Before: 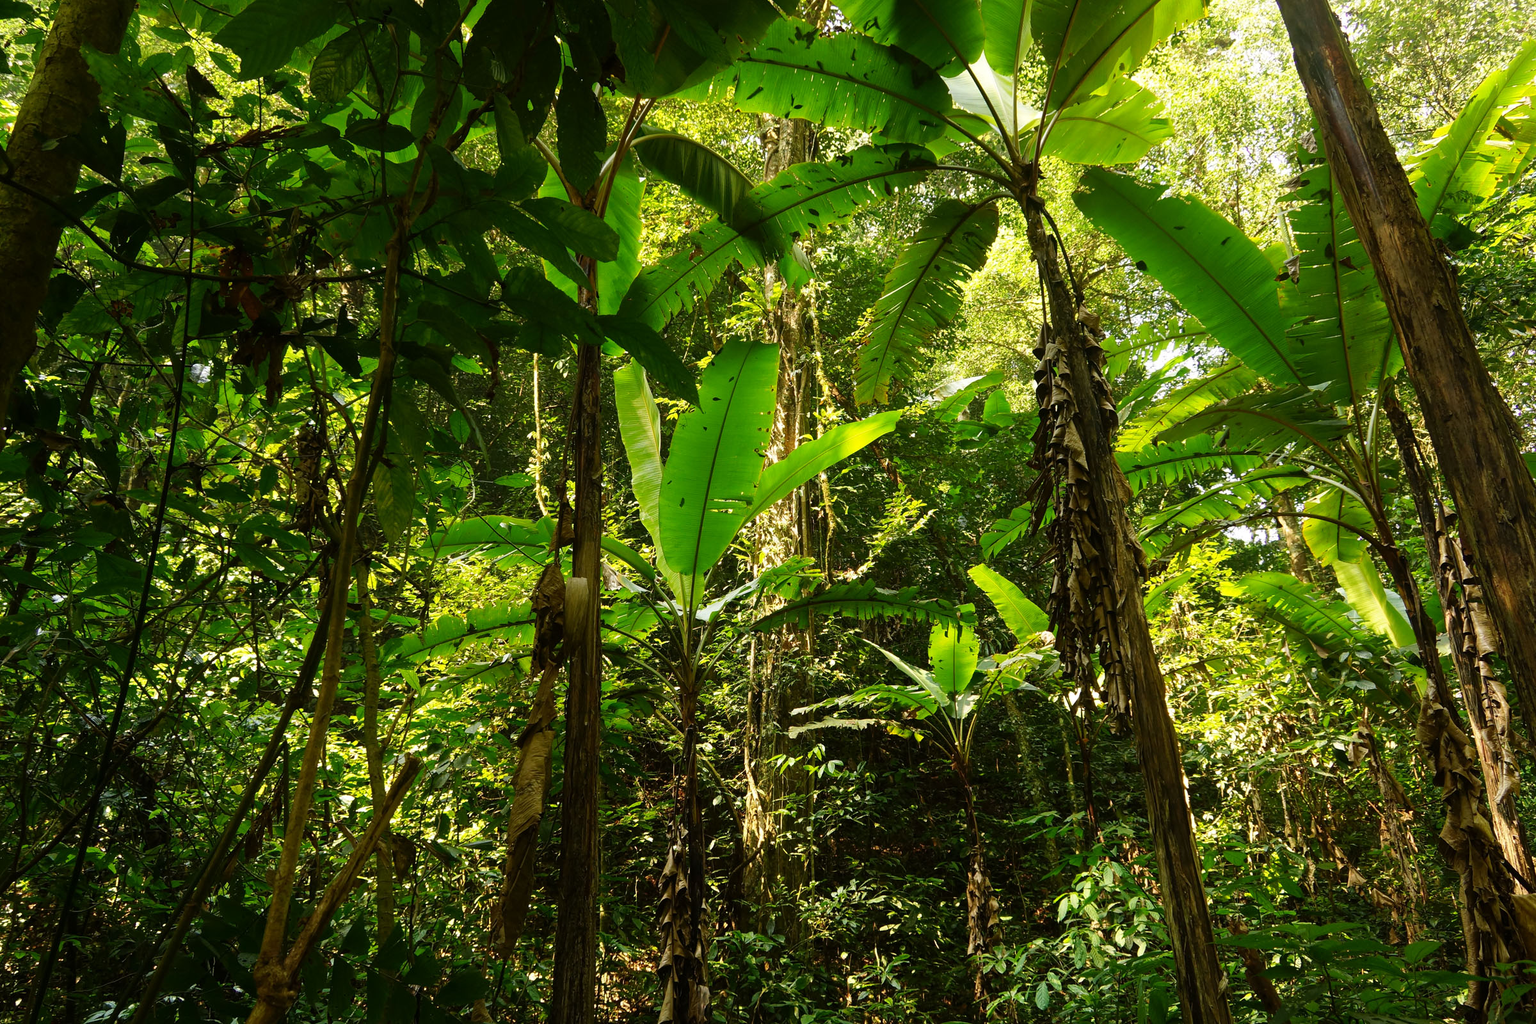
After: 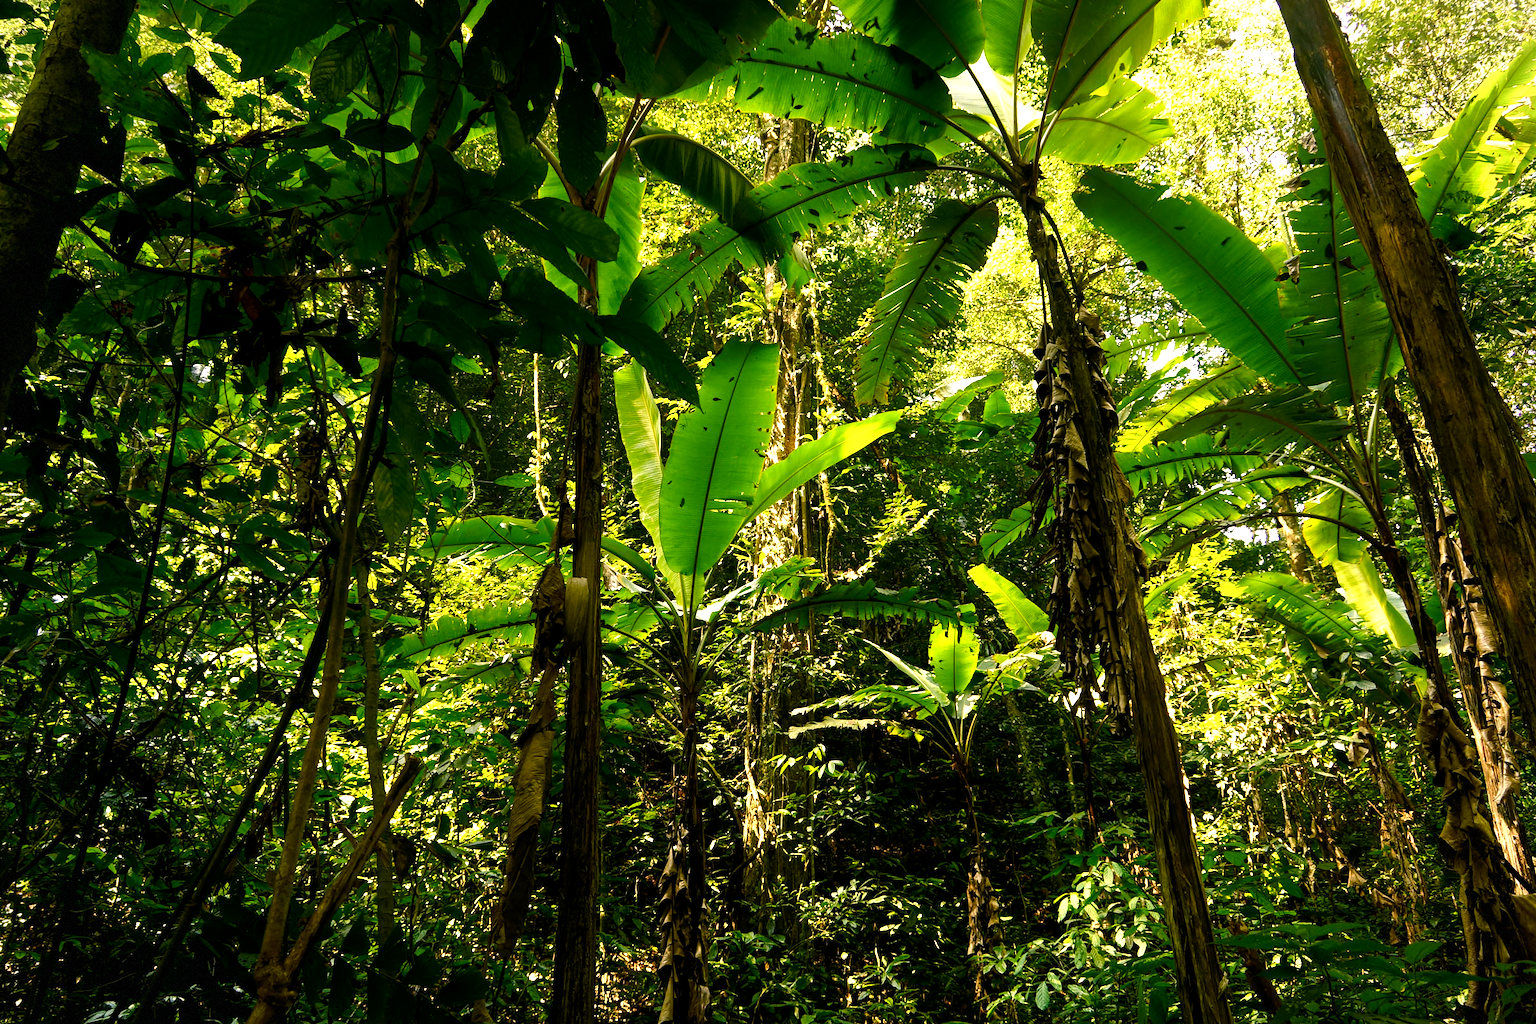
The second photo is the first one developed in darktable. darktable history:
vignetting: fall-off start 97.28%, fall-off radius 79%, brightness -0.462, saturation -0.3, width/height ratio 1.114, dithering 8-bit output, unbound false
color balance rgb: shadows lift › chroma 2%, shadows lift › hue 185.64°, power › luminance 1.48%, highlights gain › chroma 3%, highlights gain › hue 54.51°, global offset › luminance -0.4%, perceptual saturation grading › highlights -18.47%, perceptual saturation grading › mid-tones 6.62%, perceptual saturation grading › shadows 28.22%, perceptual brilliance grading › highlights 15.68%, perceptual brilliance grading › shadows -14.29%, global vibrance 25.96%, contrast 6.45%
